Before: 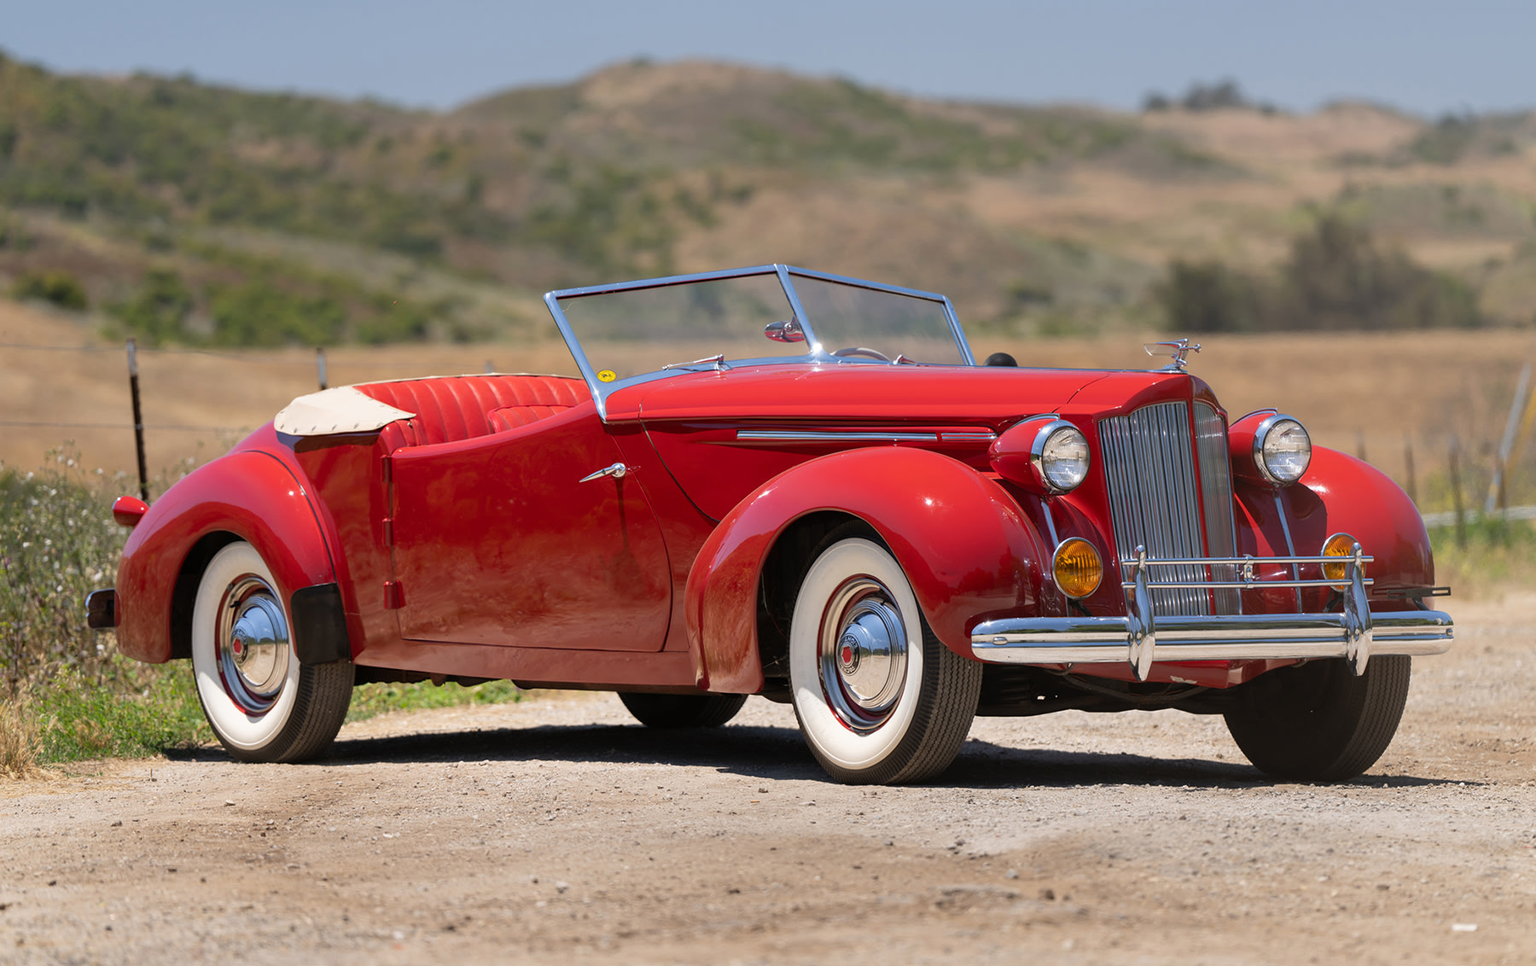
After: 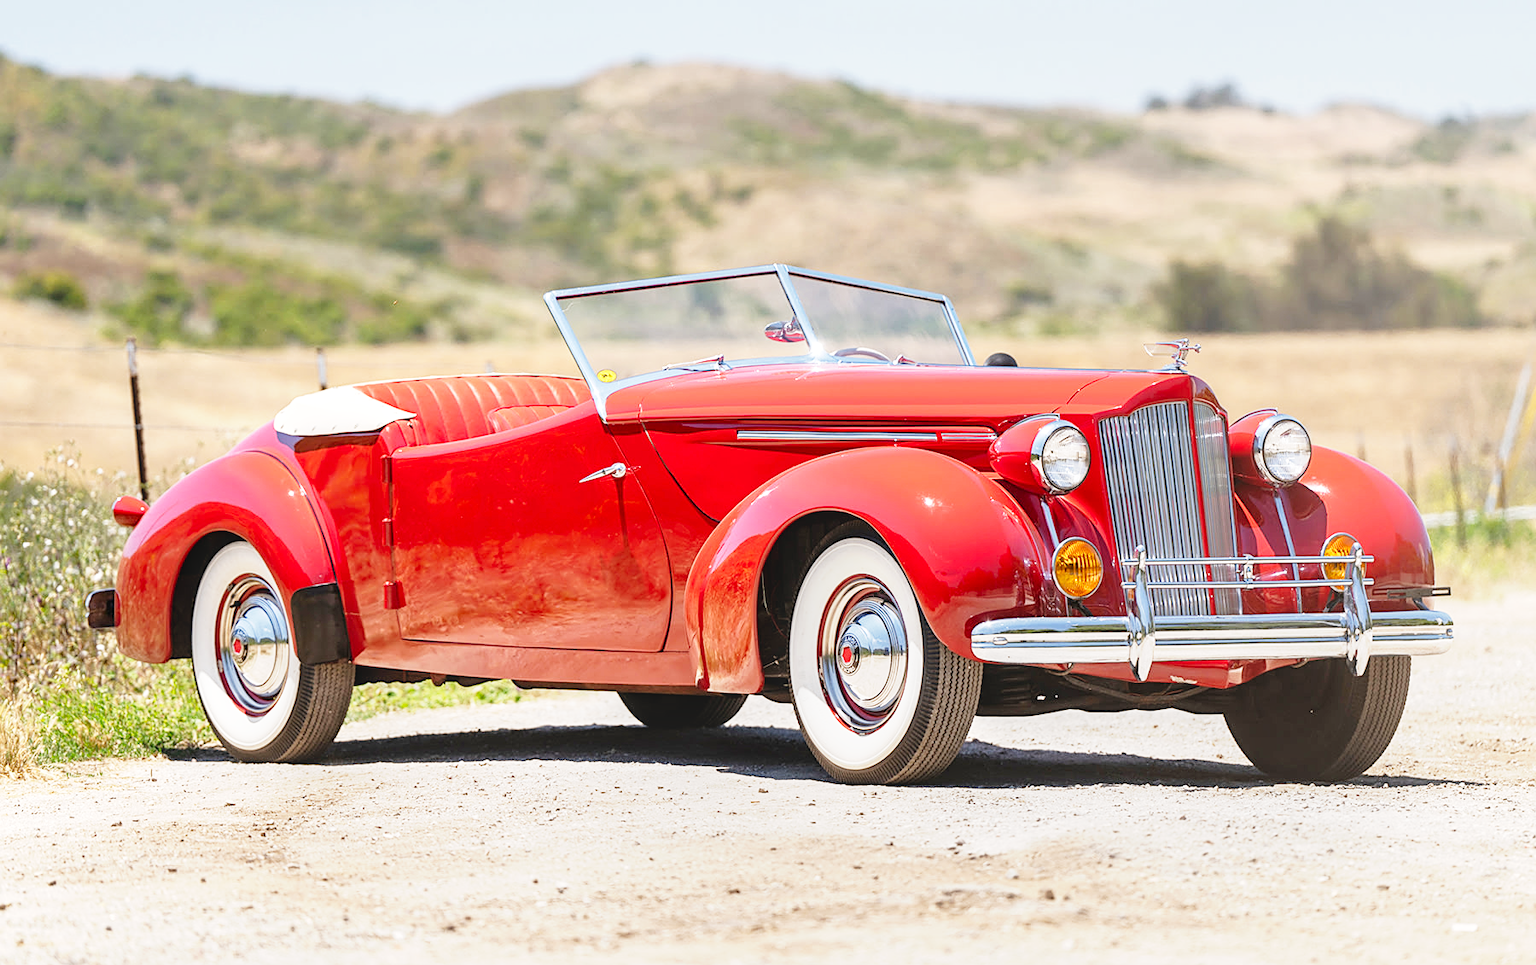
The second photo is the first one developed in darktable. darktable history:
local contrast: detail 110%
sharpen: on, module defaults
shadows and highlights: shadows -20, white point adjustment -2, highlights -35
base curve: curves: ch0 [(0, 0) (0.005, 0.002) (0.15, 0.3) (0.4, 0.7) (0.75, 0.95) (1, 1)], preserve colors none
exposure: black level correction 0, exposure 0.95 EV, compensate exposure bias true, compensate highlight preservation false
